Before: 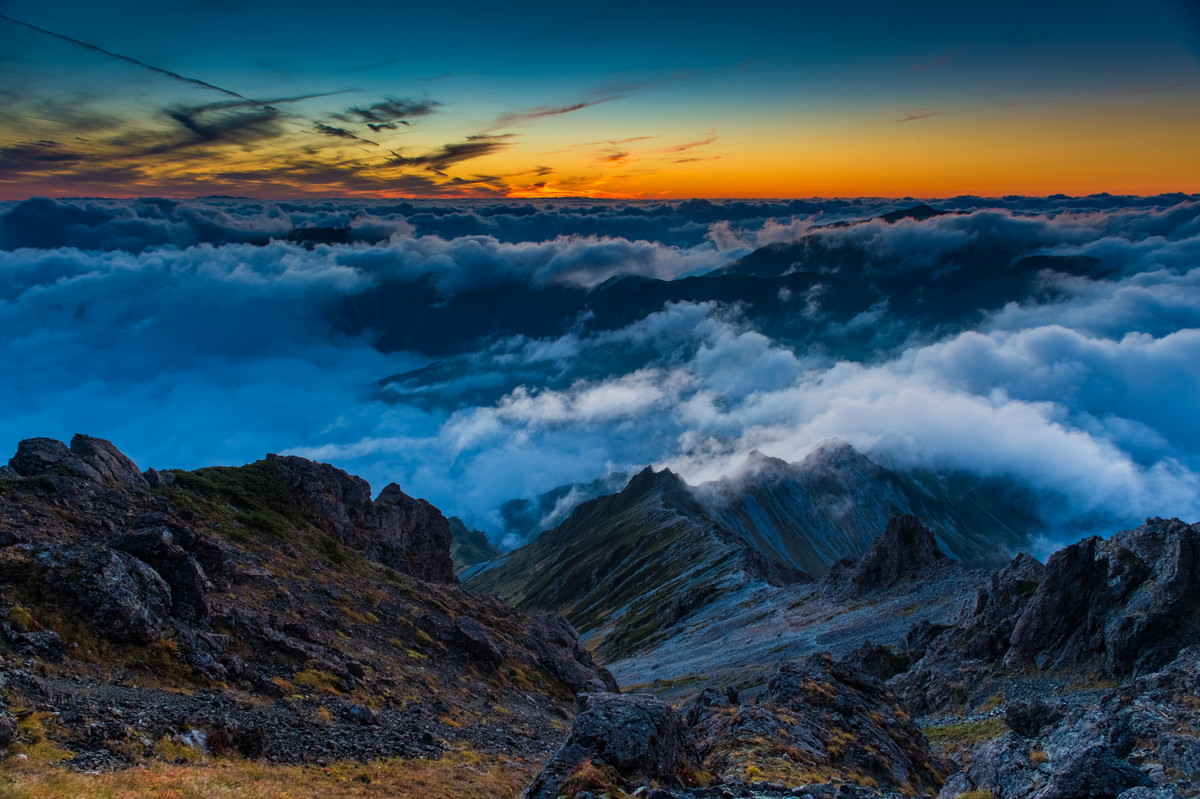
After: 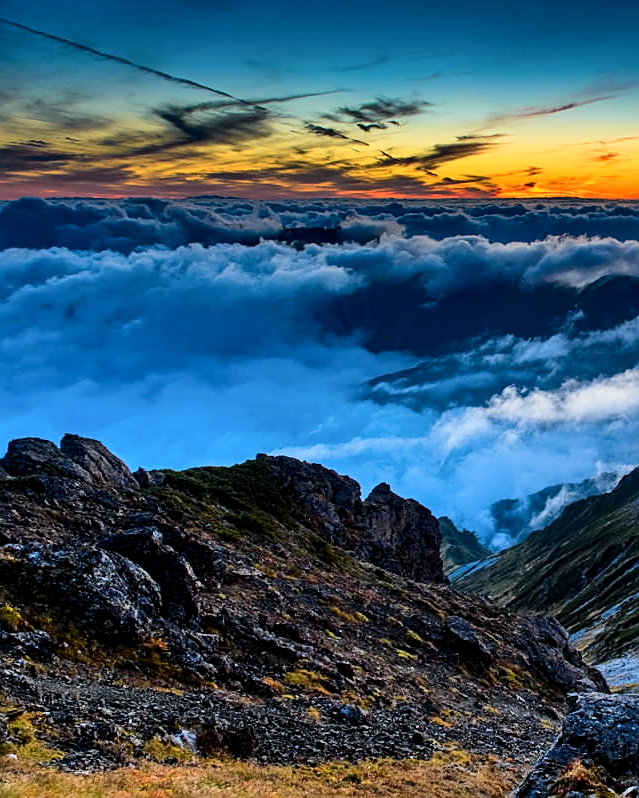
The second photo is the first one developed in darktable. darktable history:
crop: left 0.855%, right 45.564%, bottom 0.082%
shadows and highlights: soften with gaussian
exposure: black level correction 0.005, exposure 0.413 EV, compensate highlight preservation false
sharpen: on, module defaults
tone curve: curves: ch0 [(0, 0) (0.037, 0.025) (0.131, 0.093) (0.275, 0.256) (0.476, 0.517) (0.607, 0.667) (0.691, 0.745) (0.789, 0.836) (0.911, 0.925) (0.997, 0.995)]; ch1 [(0, 0) (0.301, 0.3) (0.444, 0.45) (0.493, 0.495) (0.507, 0.503) (0.534, 0.533) (0.582, 0.58) (0.658, 0.693) (0.746, 0.77) (1, 1)]; ch2 [(0, 0) (0.246, 0.233) (0.36, 0.352) (0.415, 0.418) (0.476, 0.492) (0.502, 0.504) (0.525, 0.518) (0.539, 0.544) (0.586, 0.602) (0.634, 0.651) (0.706, 0.727) (0.853, 0.852) (1, 0.951)], color space Lab, independent channels, preserve colors none
